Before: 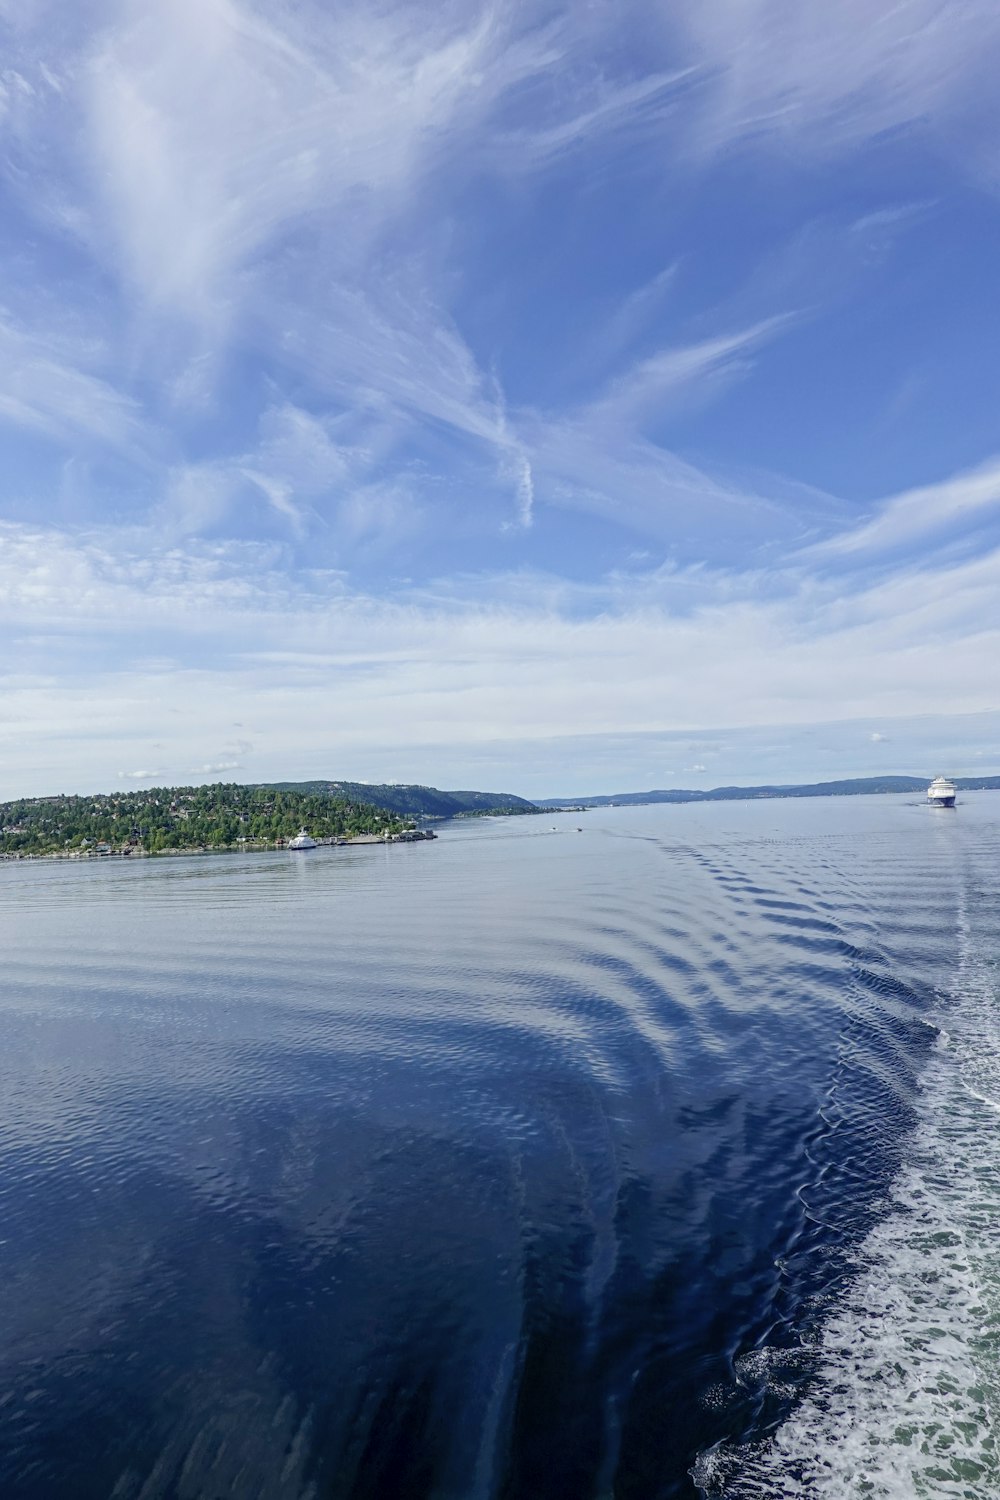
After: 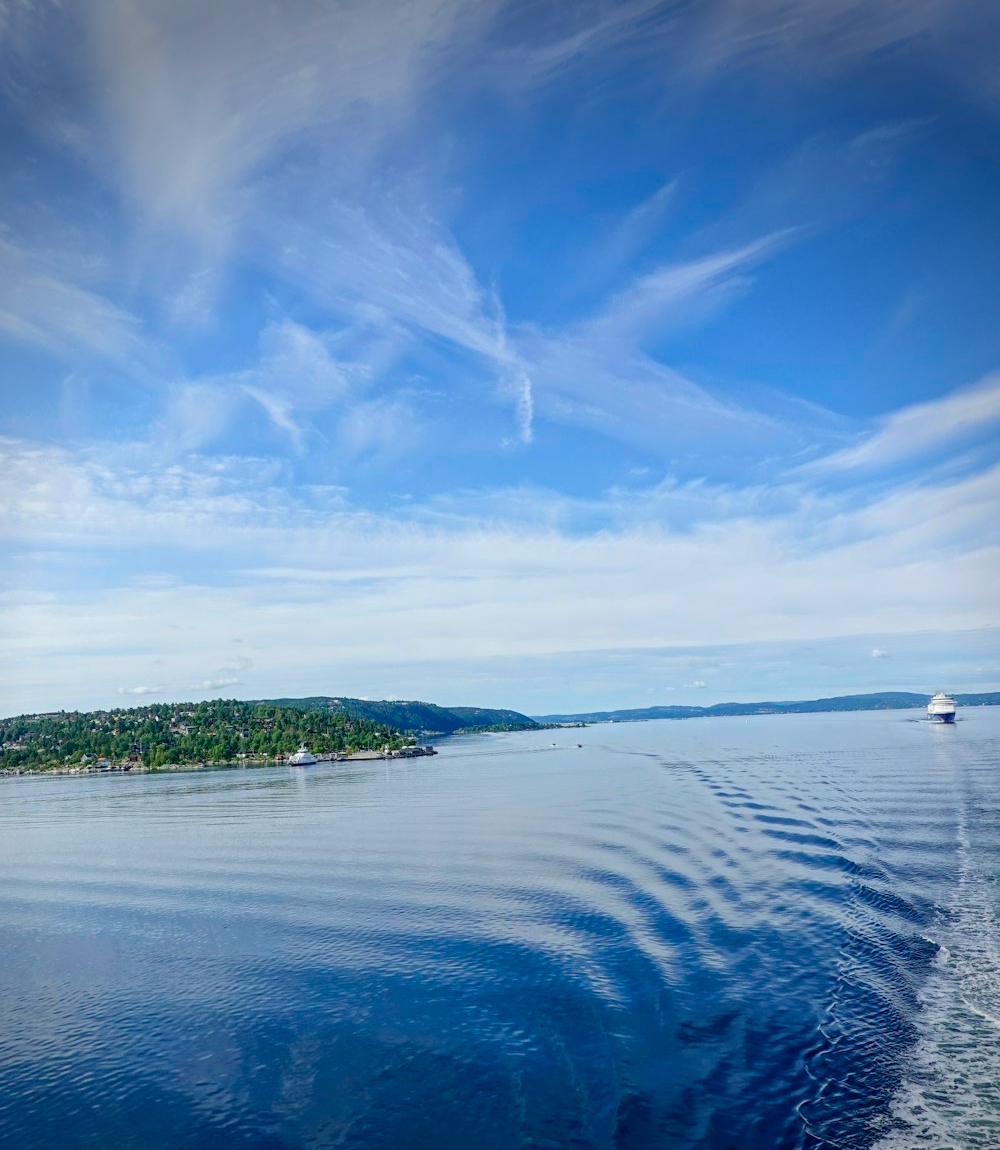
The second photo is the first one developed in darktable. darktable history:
vignetting: brightness -0.629, saturation -0.007, center (-0.028, 0.239)
crop: top 5.667%, bottom 17.637%
contrast brightness saturation: contrast 0.08, saturation 0.2
